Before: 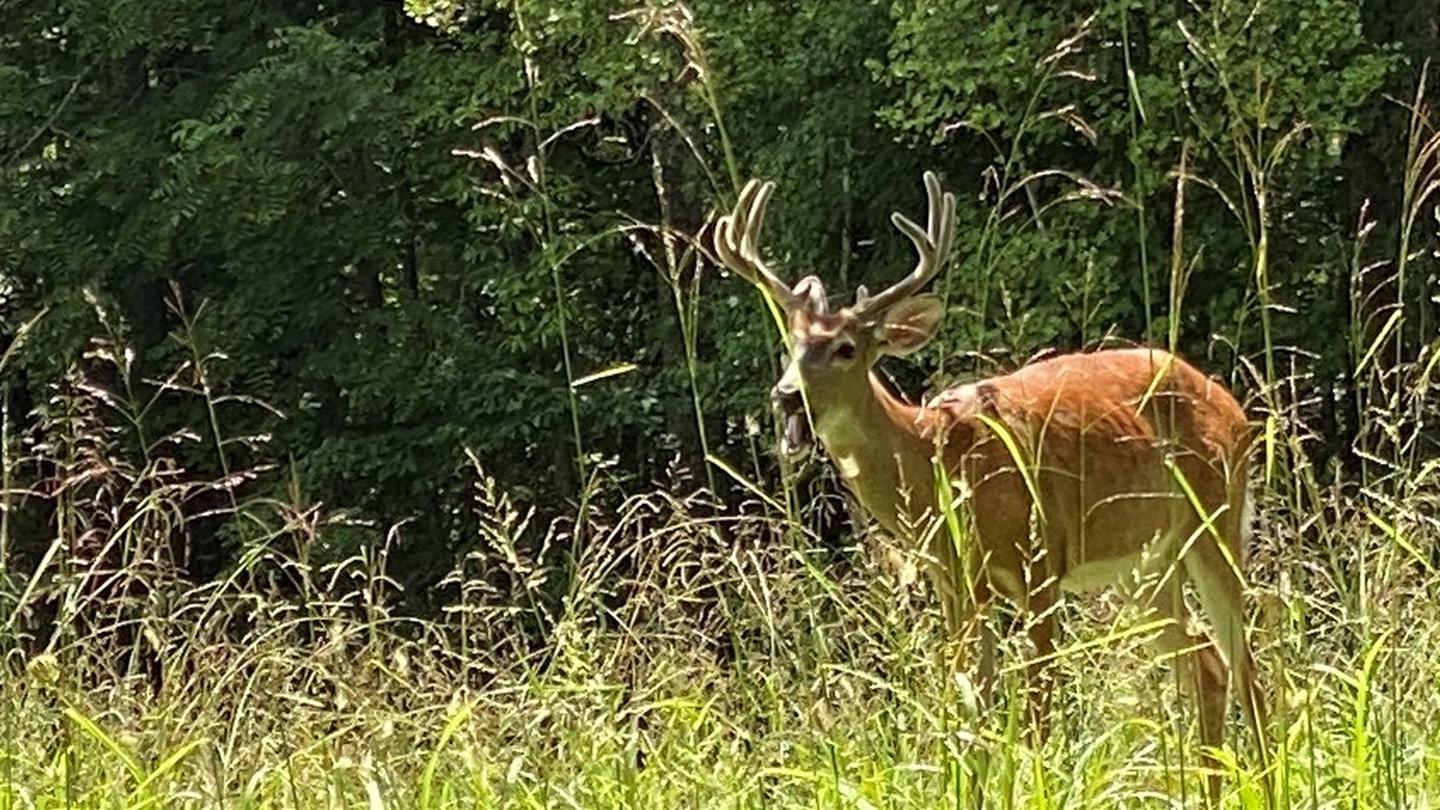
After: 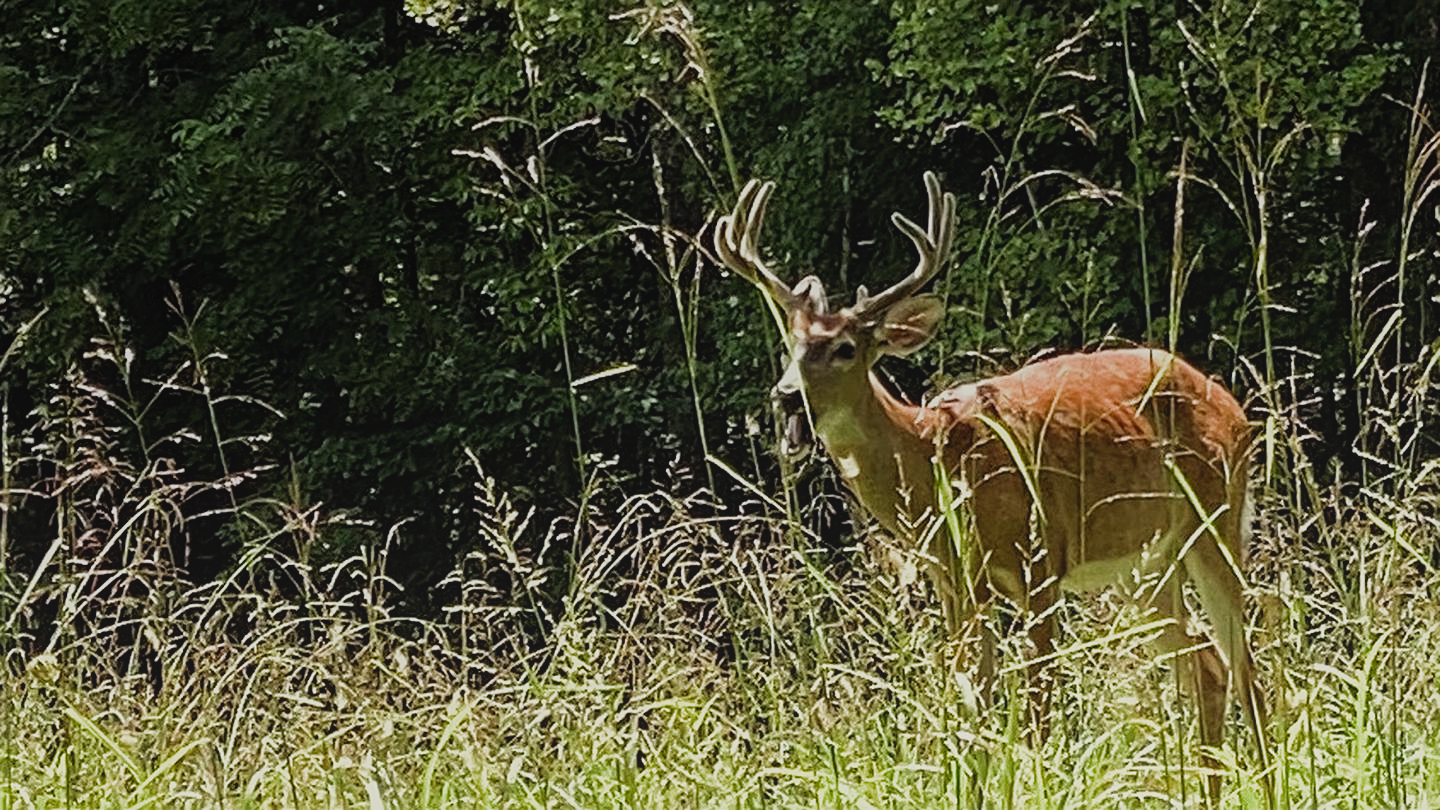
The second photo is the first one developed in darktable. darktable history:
sharpen: on, module defaults
filmic rgb: middle gray luminance 21.73%, black relative exposure -14 EV, white relative exposure 2.96 EV, threshold 6 EV, target black luminance 0%, hardness 8.81, latitude 59.69%, contrast 1.208, highlights saturation mix 5%, shadows ↔ highlights balance 41.6%, add noise in highlights 0, color science v3 (2019), use custom middle-gray values true, iterations of high-quality reconstruction 0, contrast in highlights soft, enable highlight reconstruction true
local contrast: highlights 68%, shadows 68%, detail 82%, midtone range 0.325
